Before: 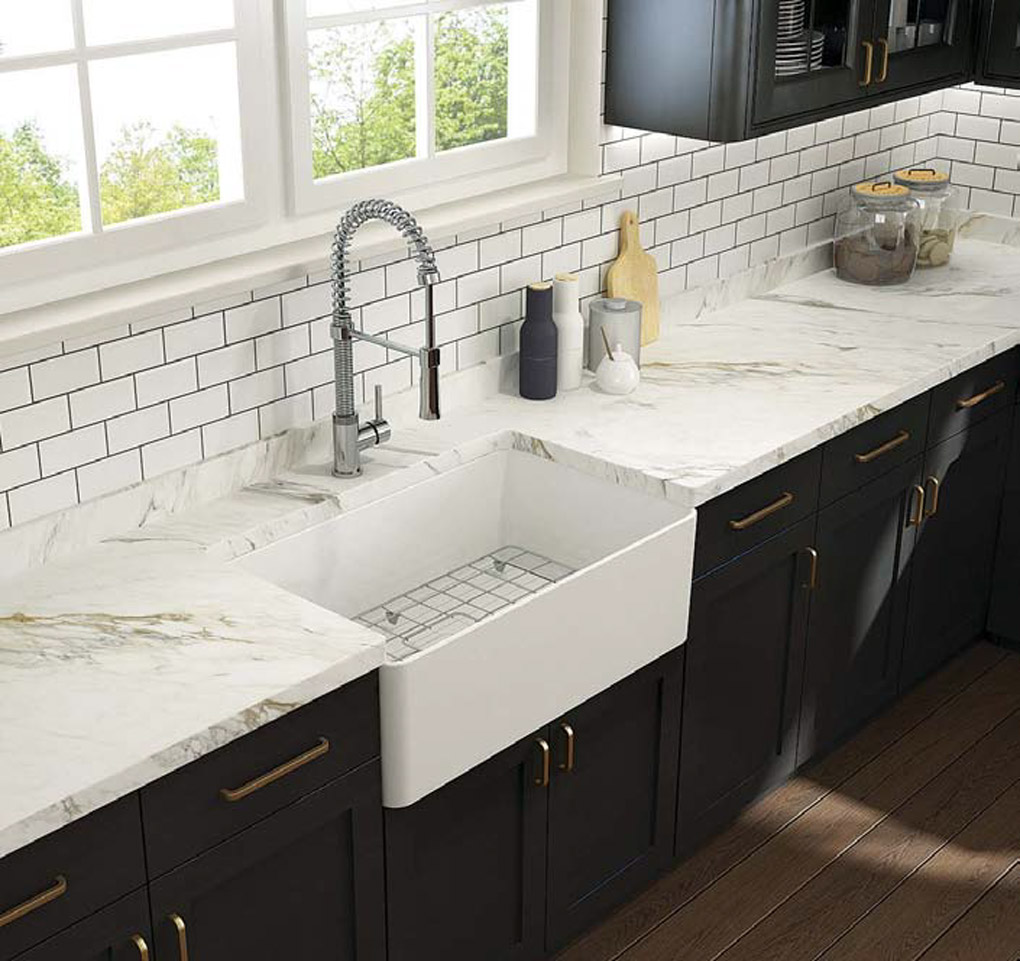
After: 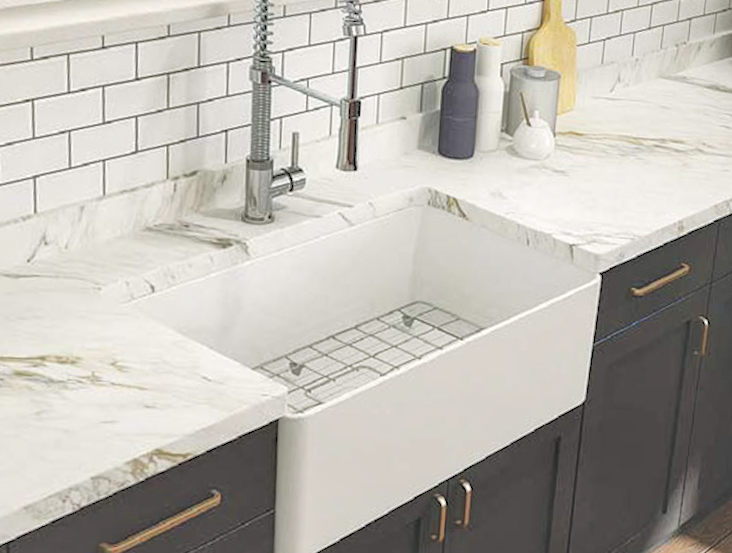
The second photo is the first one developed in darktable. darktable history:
rotate and perspective: rotation -0.013°, lens shift (vertical) -0.027, lens shift (horizontal) 0.178, crop left 0.016, crop right 0.989, crop top 0.082, crop bottom 0.918
crop and rotate: angle -3.37°, left 9.79%, top 20.73%, right 12.42%, bottom 11.82%
local contrast: on, module defaults
contrast brightness saturation: brightness 0.28
shadows and highlights: on, module defaults
tone curve: curves: ch0 [(0, 0) (0.003, 0.077) (0.011, 0.089) (0.025, 0.105) (0.044, 0.122) (0.069, 0.134) (0.1, 0.151) (0.136, 0.171) (0.177, 0.198) (0.224, 0.23) (0.277, 0.273) (0.335, 0.343) (0.399, 0.422) (0.468, 0.508) (0.543, 0.601) (0.623, 0.695) (0.709, 0.782) (0.801, 0.866) (0.898, 0.934) (1, 1)], preserve colors none
